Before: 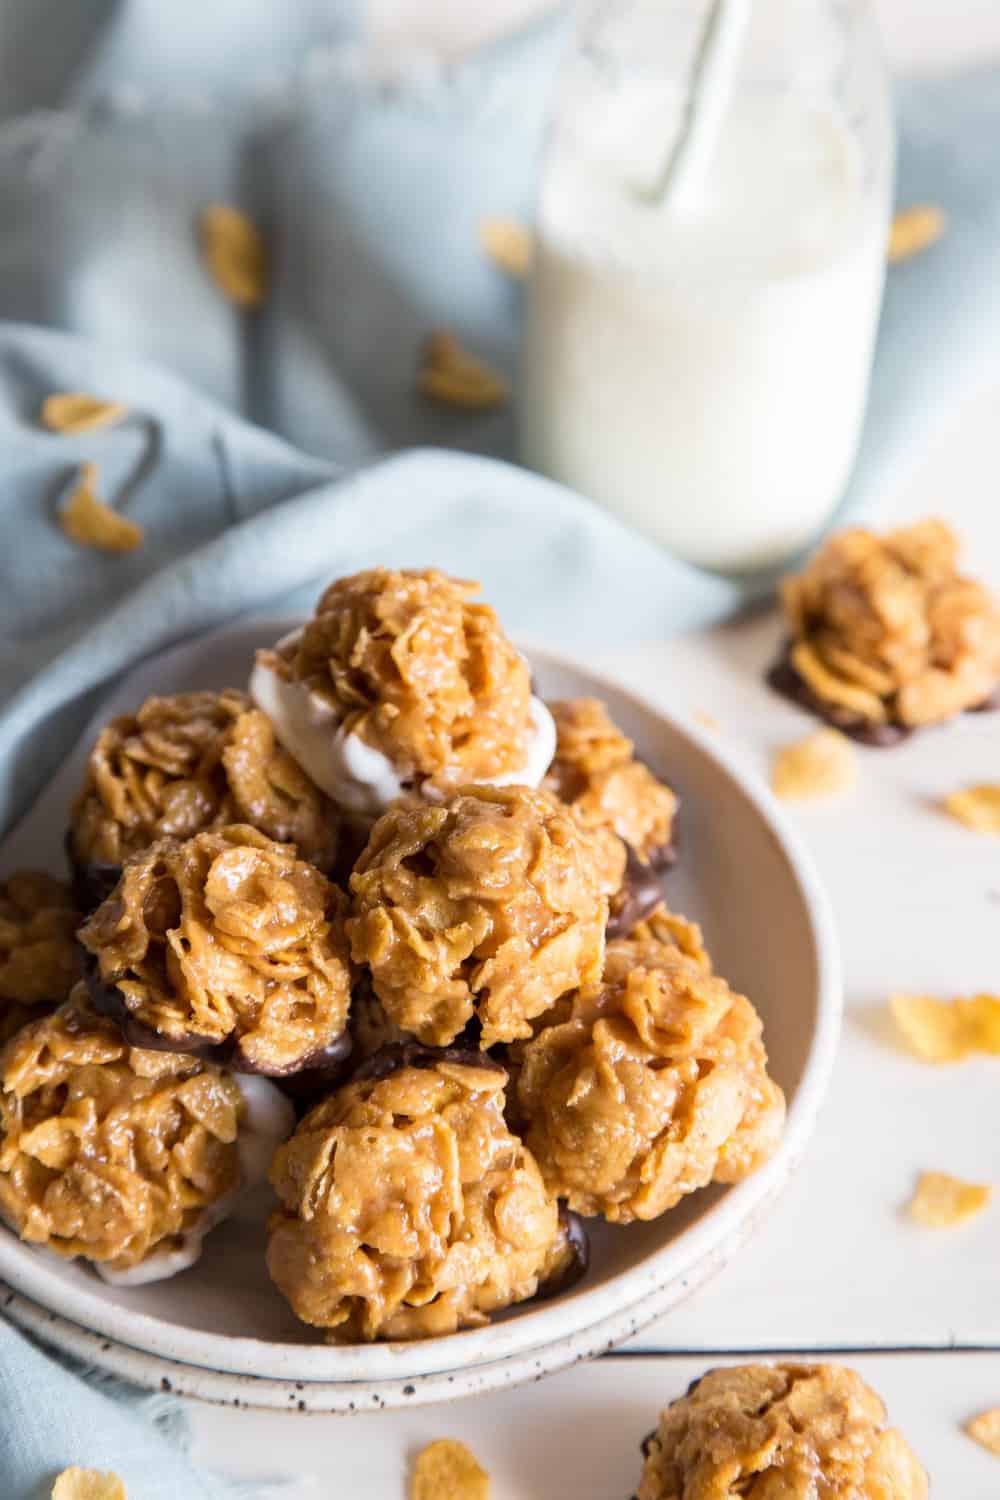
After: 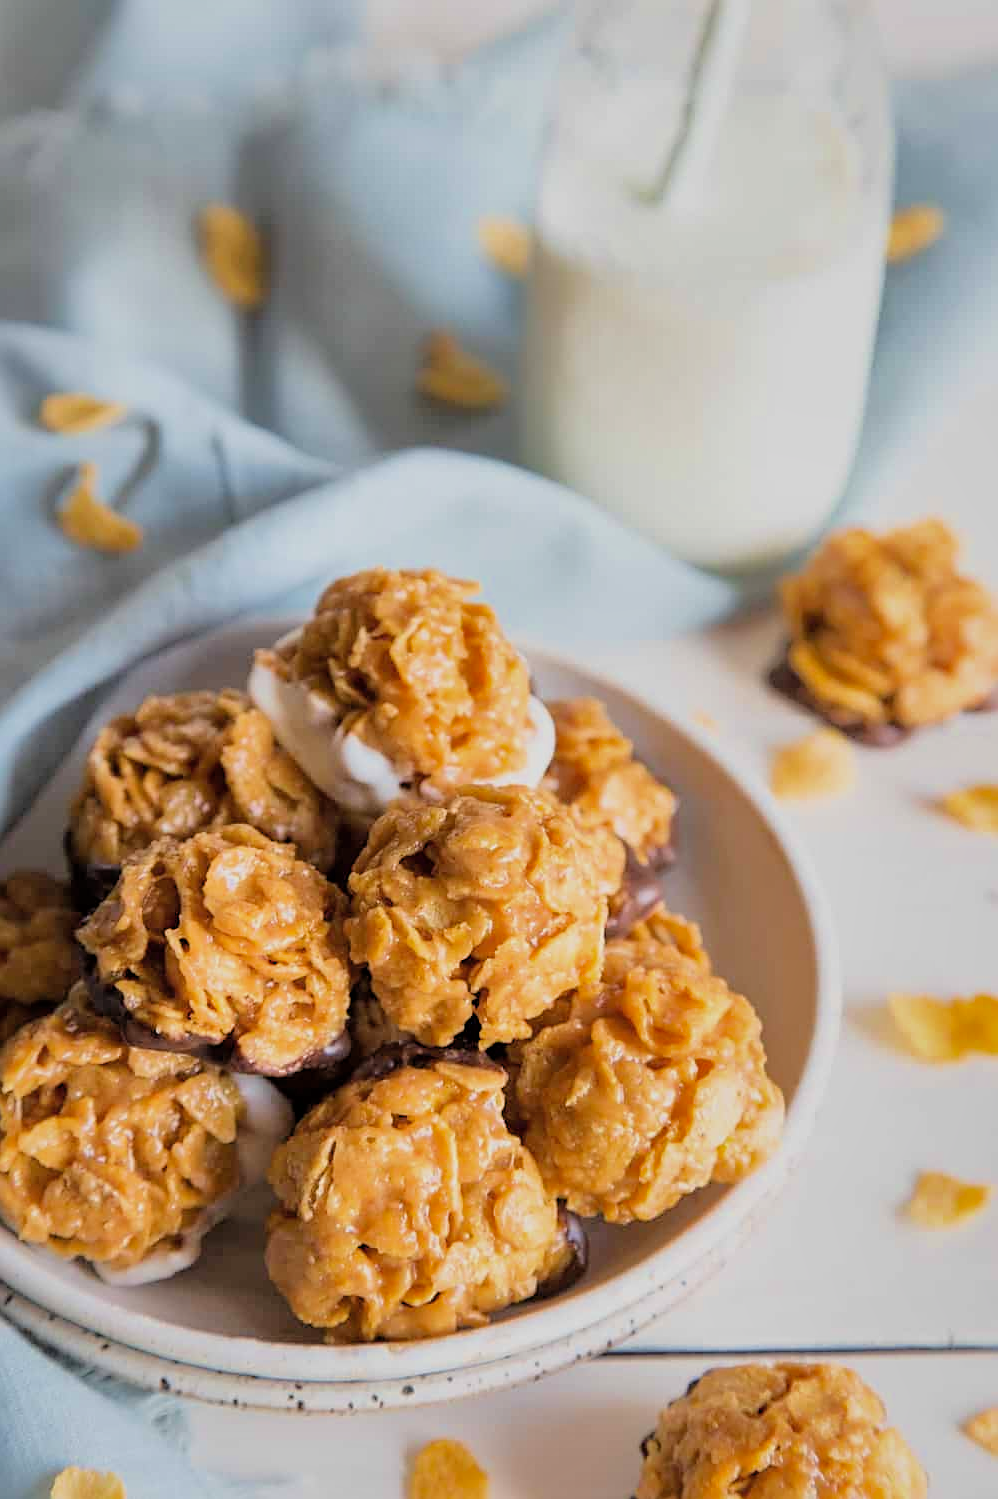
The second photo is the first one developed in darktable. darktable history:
crop and rotate: left 0.11%, bottom 0.014%
shadows and highlights: shadows 39.65, highlights -59.76
exposure: black level correction 0, exposure 0.695 EV, compensate highlight preservation false
filmic rgb: black relative exposure -7.65 EV, white relative exposure 4.56 EV, threshold 3.03 EV, hardness 3.61, color science v6 (2022), enable highlight reconstruction true
sharpen: on, module defaults
